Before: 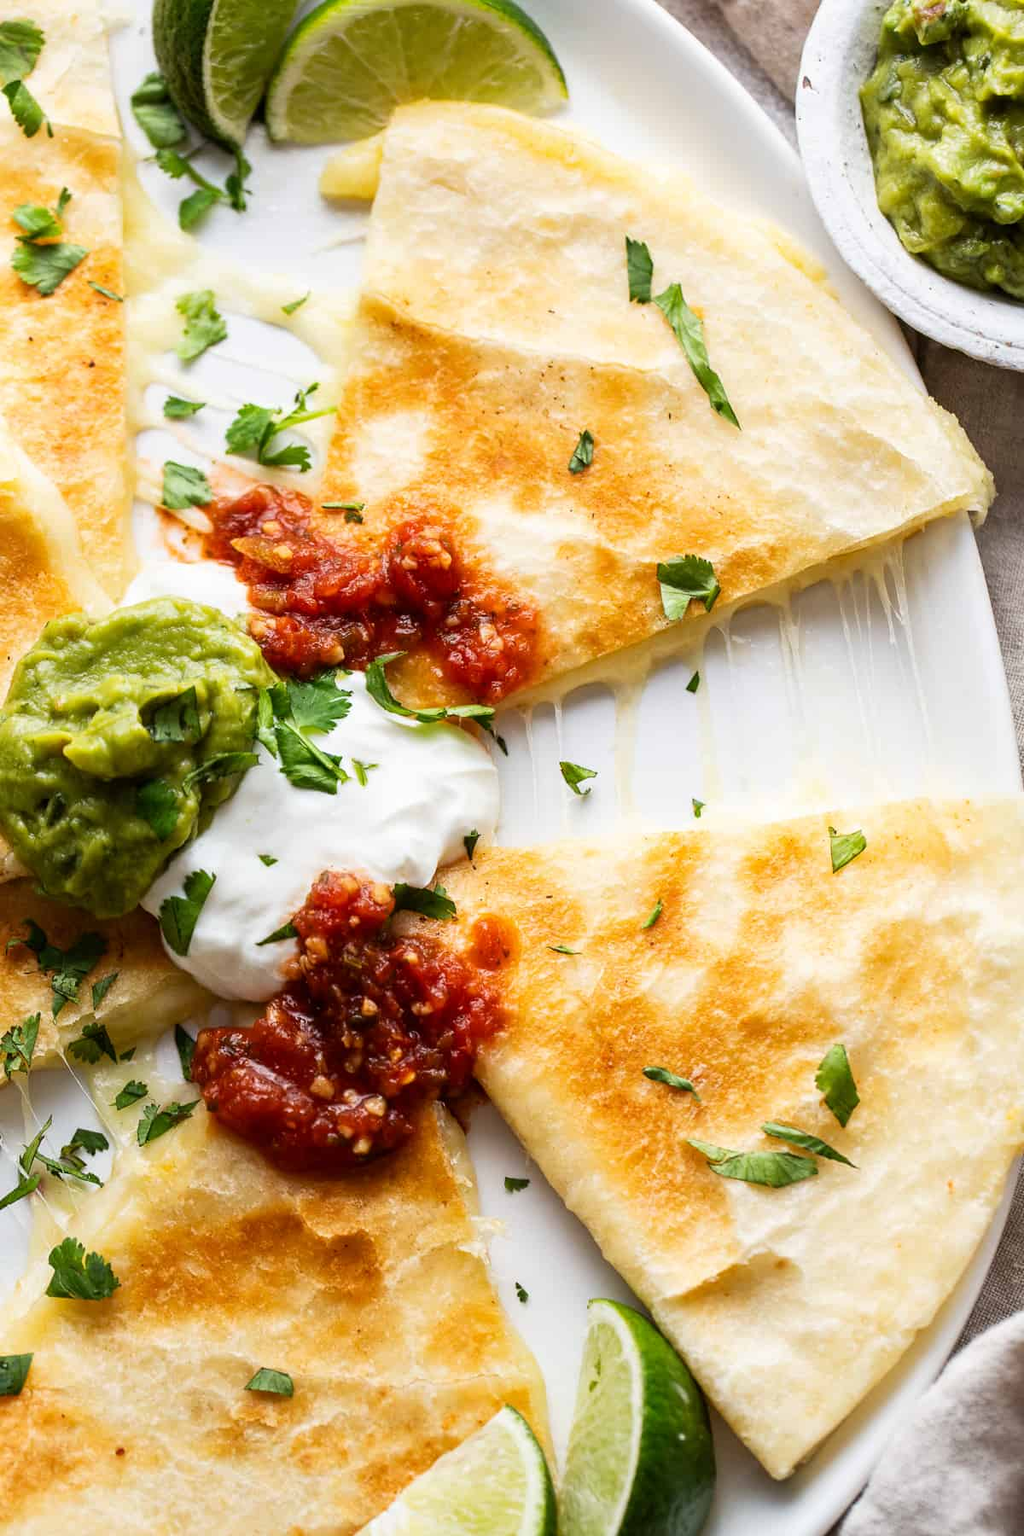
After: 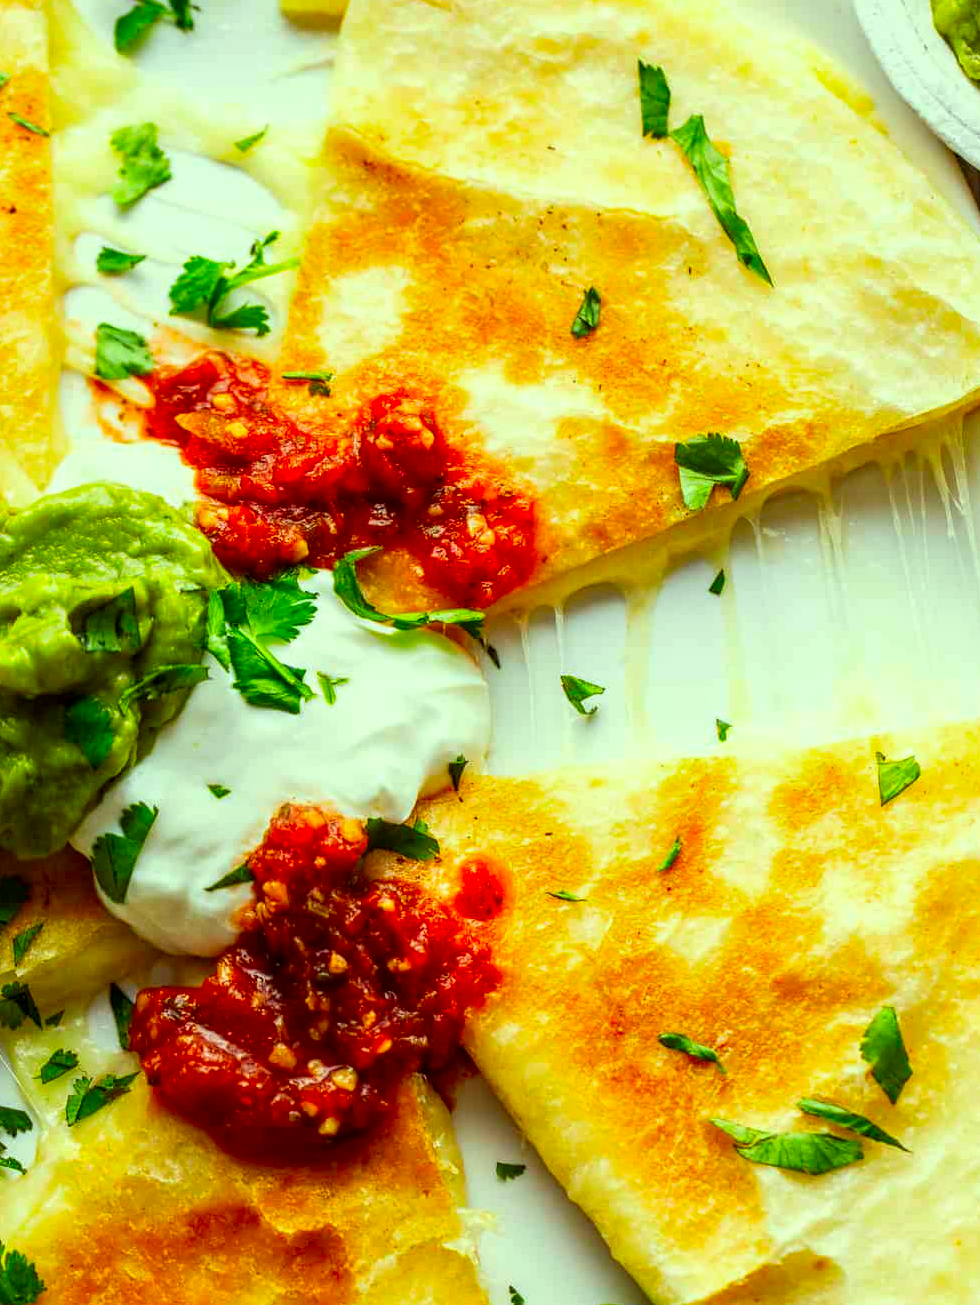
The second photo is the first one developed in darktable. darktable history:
color correction: highlights a* -11.18, highlights b* 9.94, saturation 1.71
local contrast: on, module defaults
crop: left 7.937%, top 12.069%, right 10.32%, bottom 15.43%
